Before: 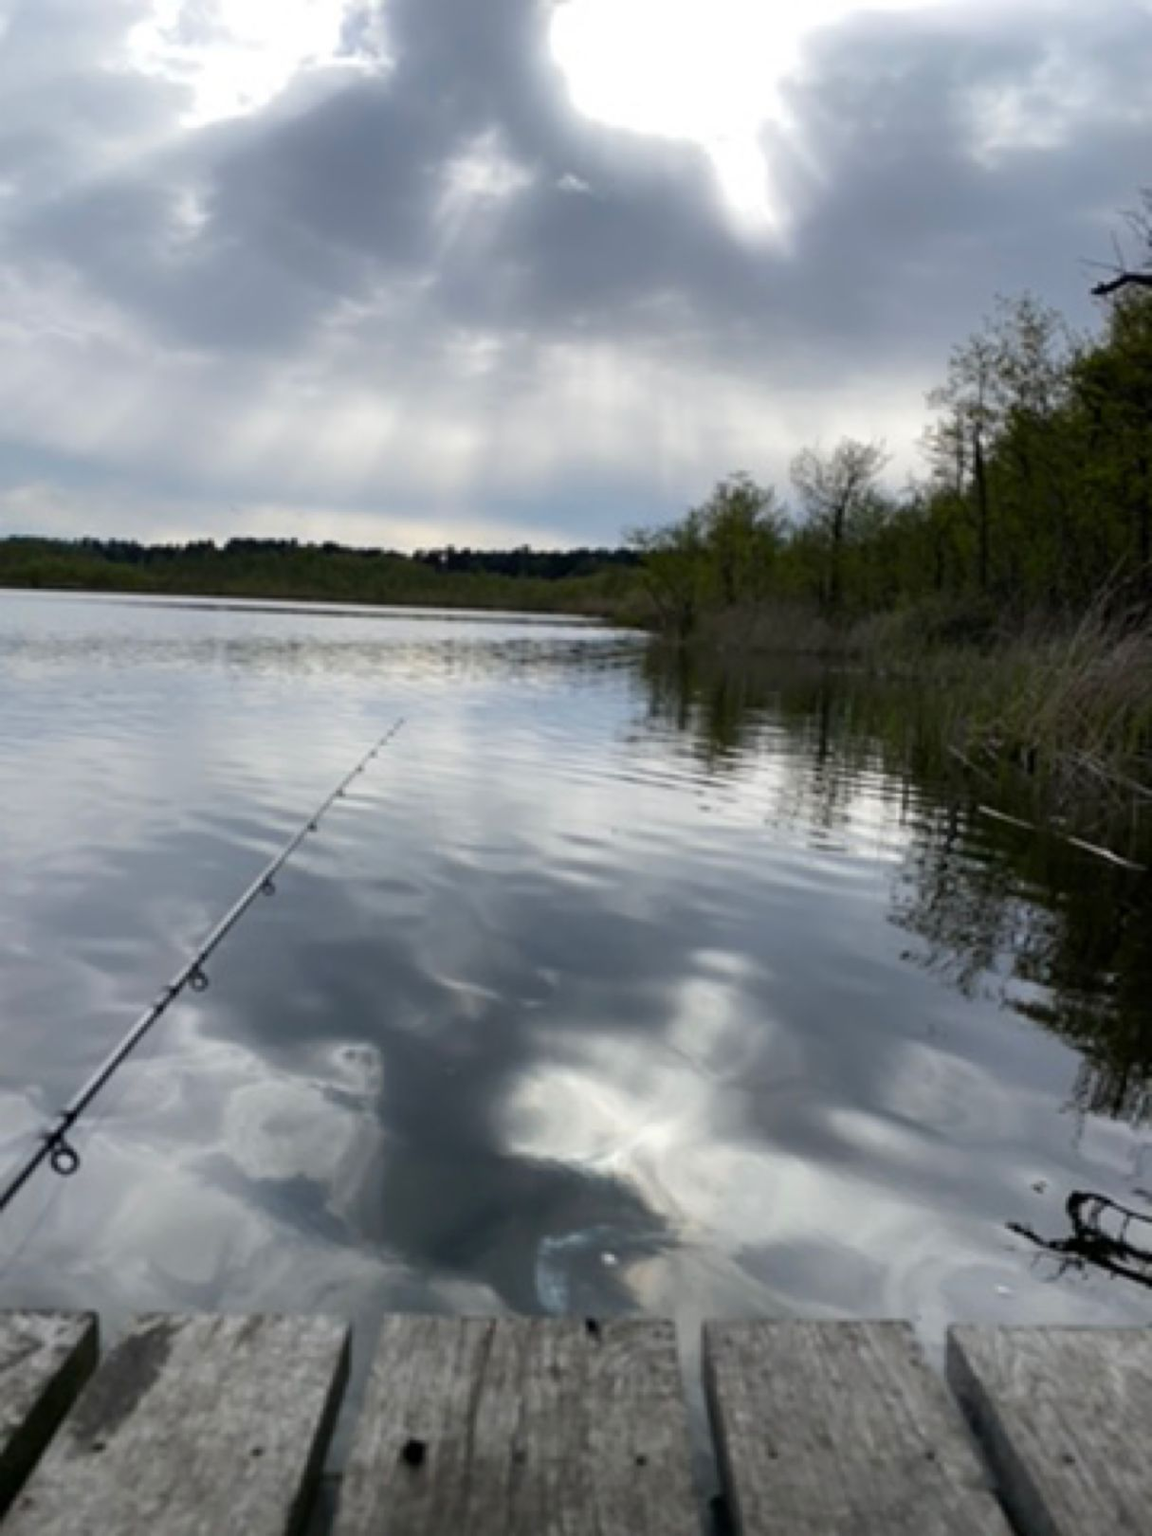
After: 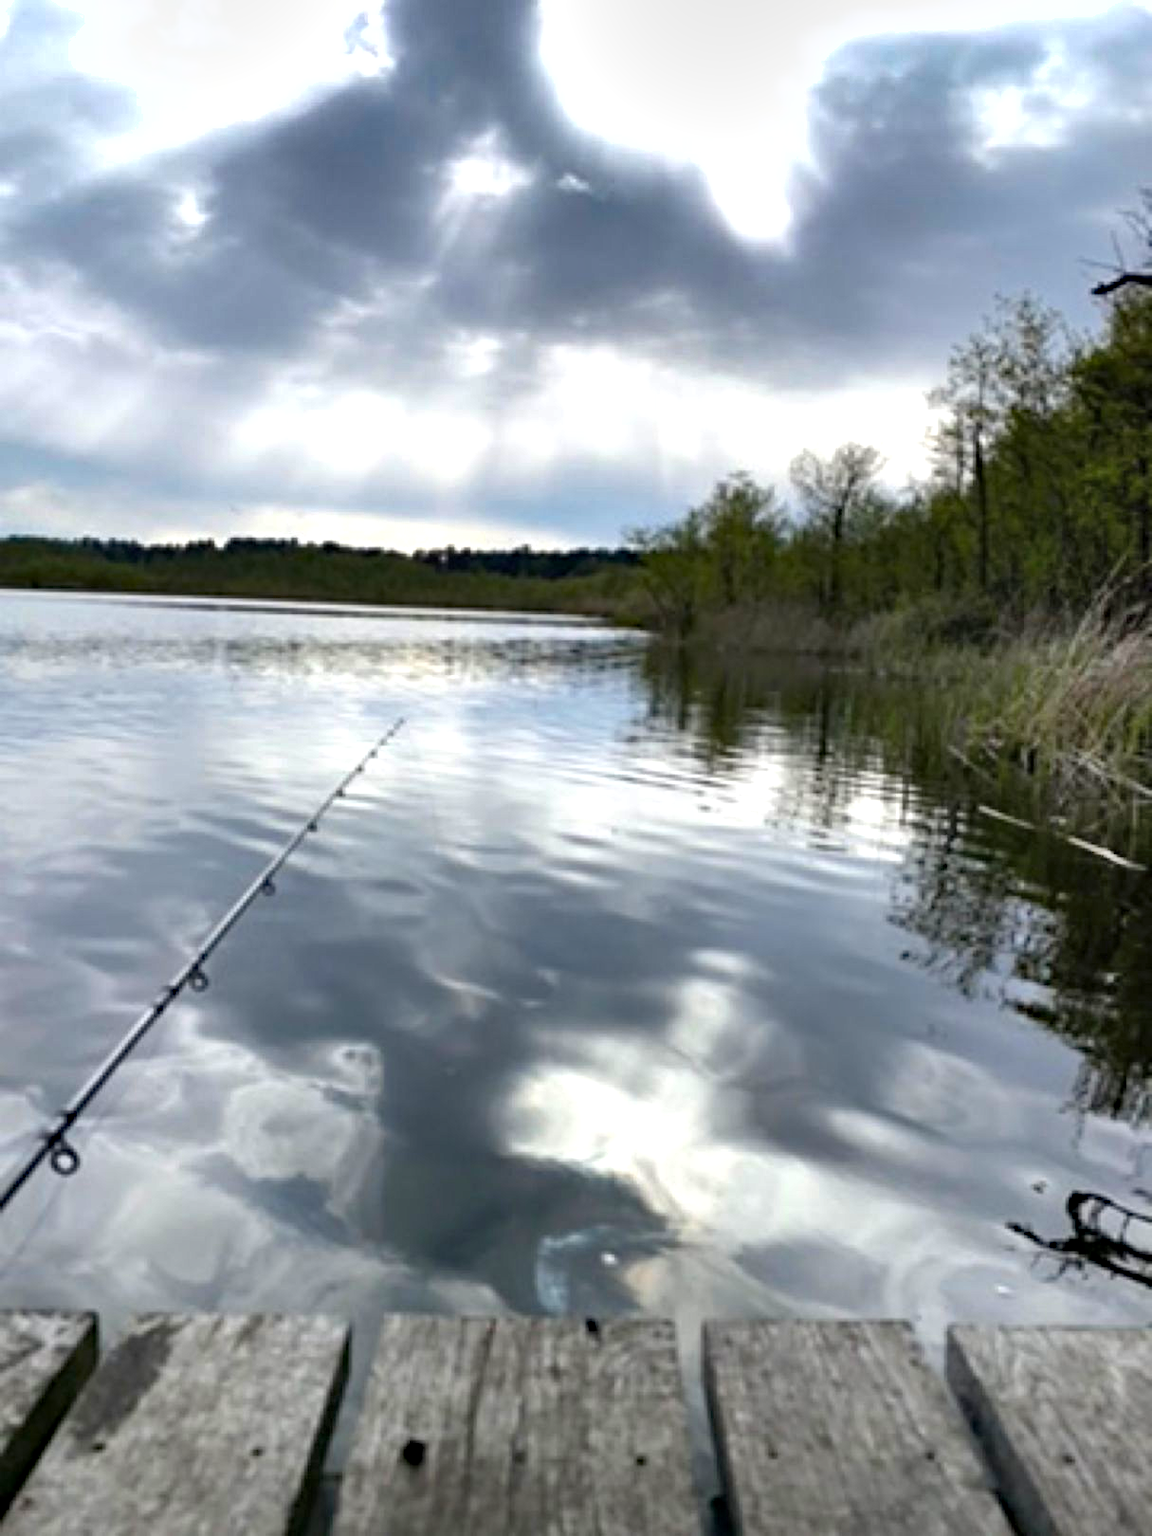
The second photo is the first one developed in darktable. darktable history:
haze removal: adaptive false
exposure: exposure 0.785 EV, compensate highlight preservation false
shadows and highlights: shadows 60, soften with gaussian
